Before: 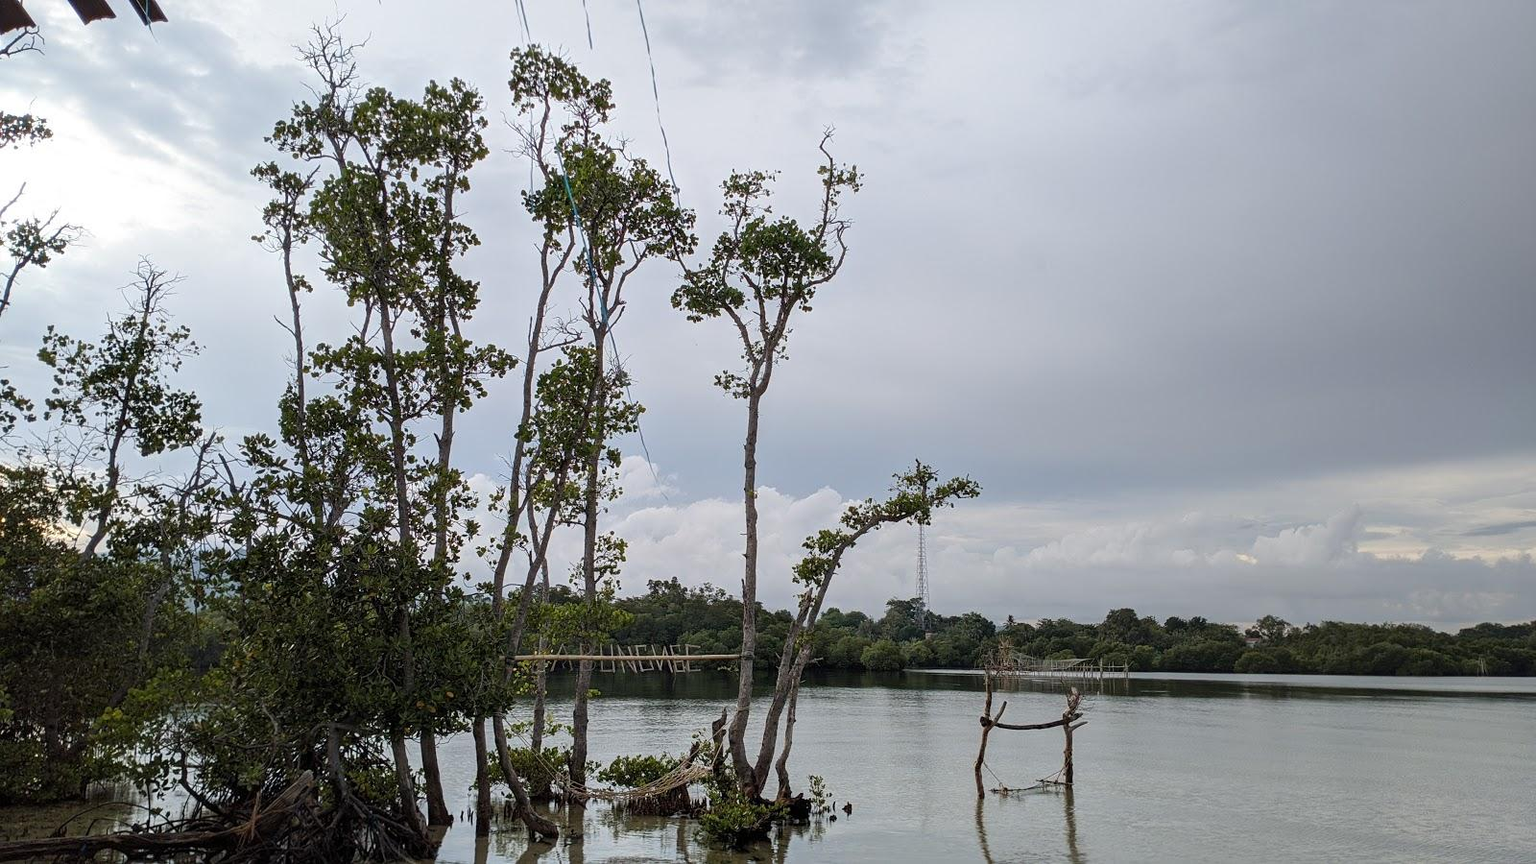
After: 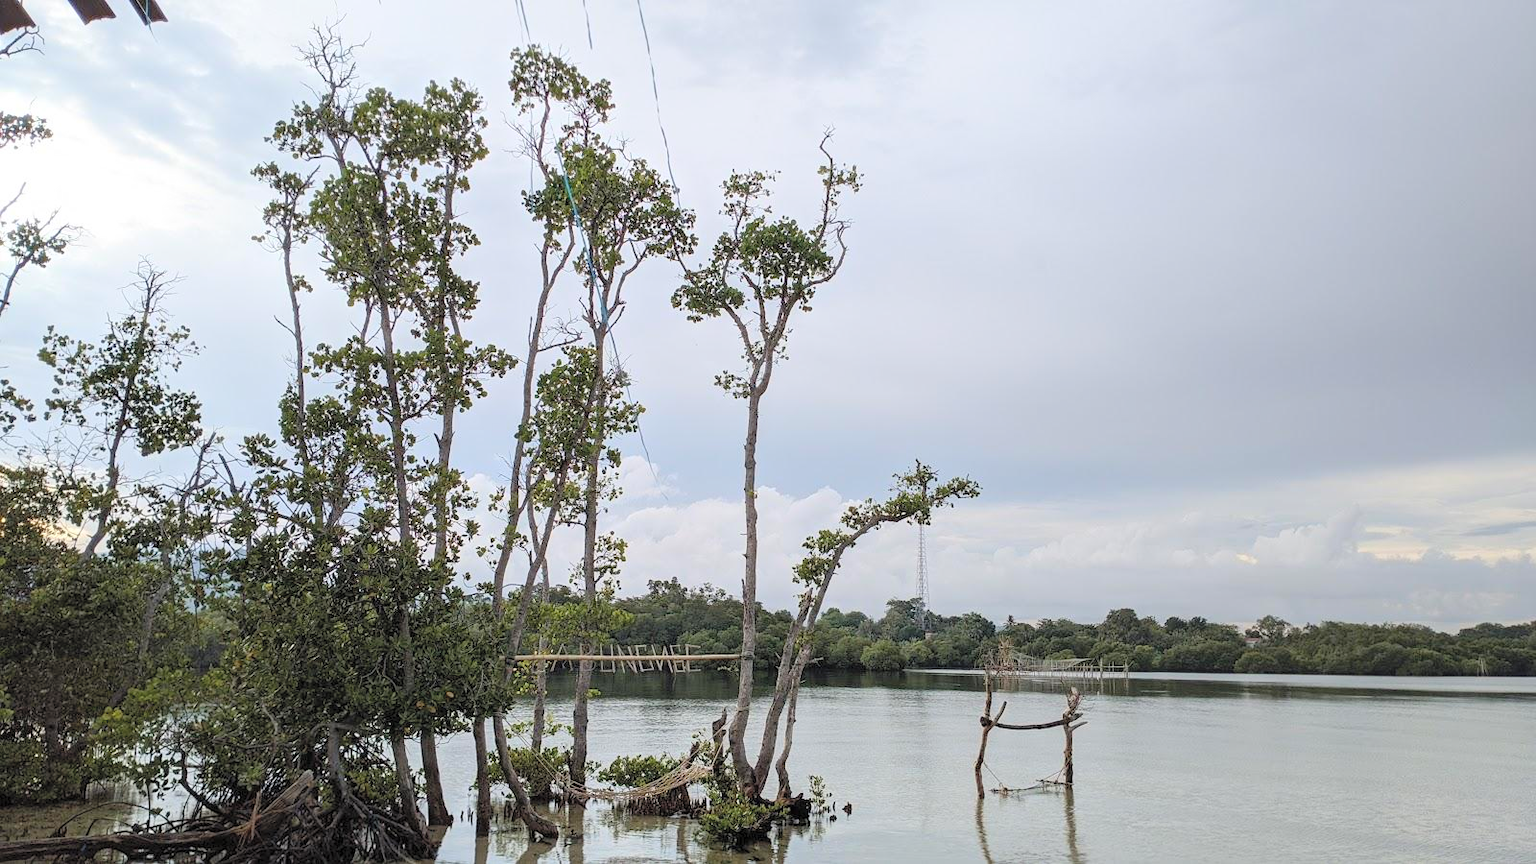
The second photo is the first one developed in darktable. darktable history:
contrast brightness saturation: contrast 0.096, brightness 0.296, saturation 0.145
